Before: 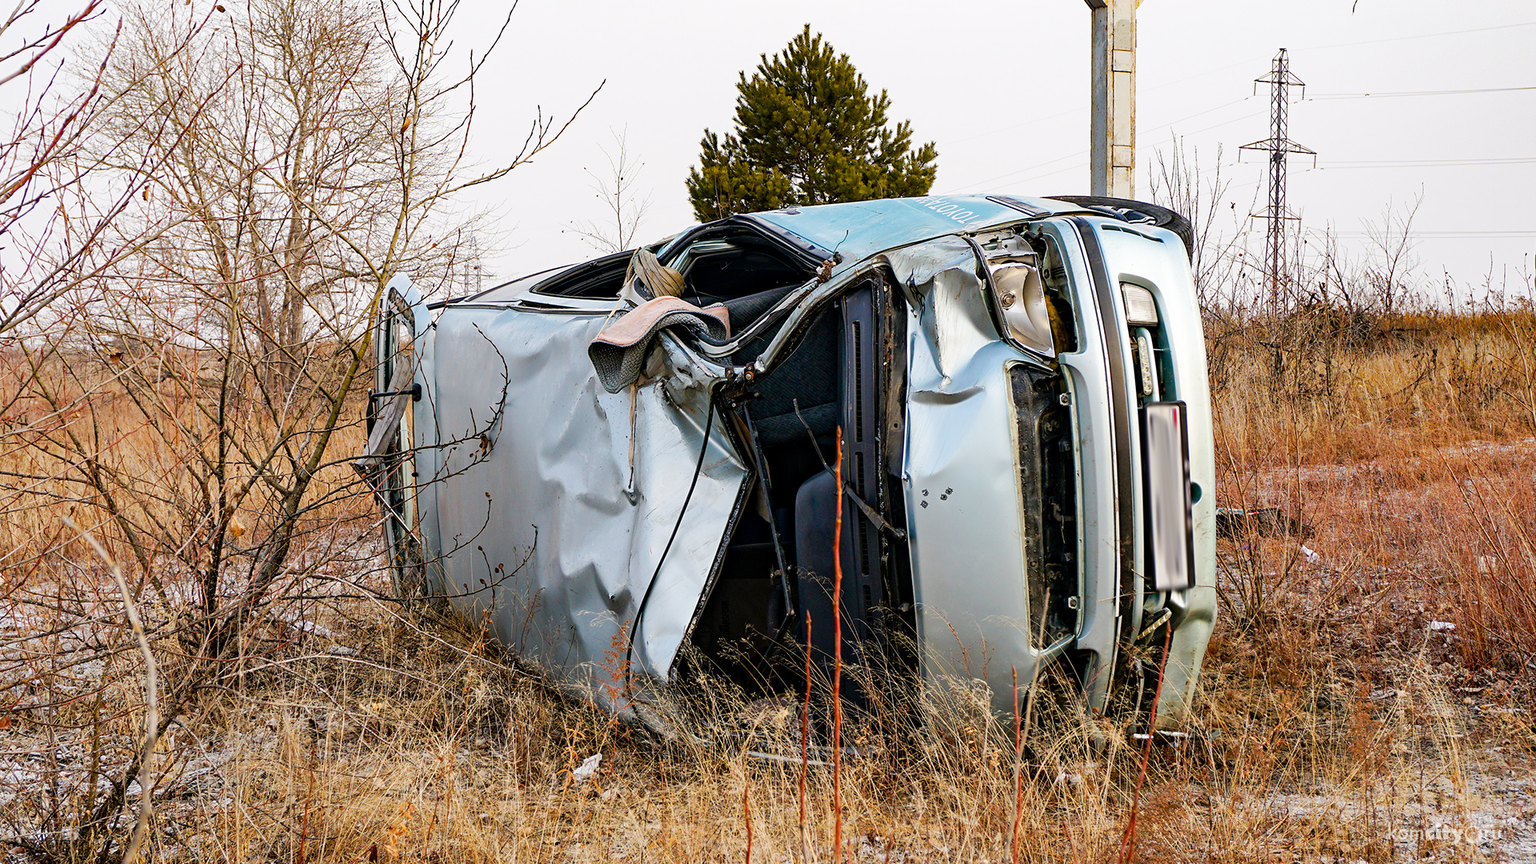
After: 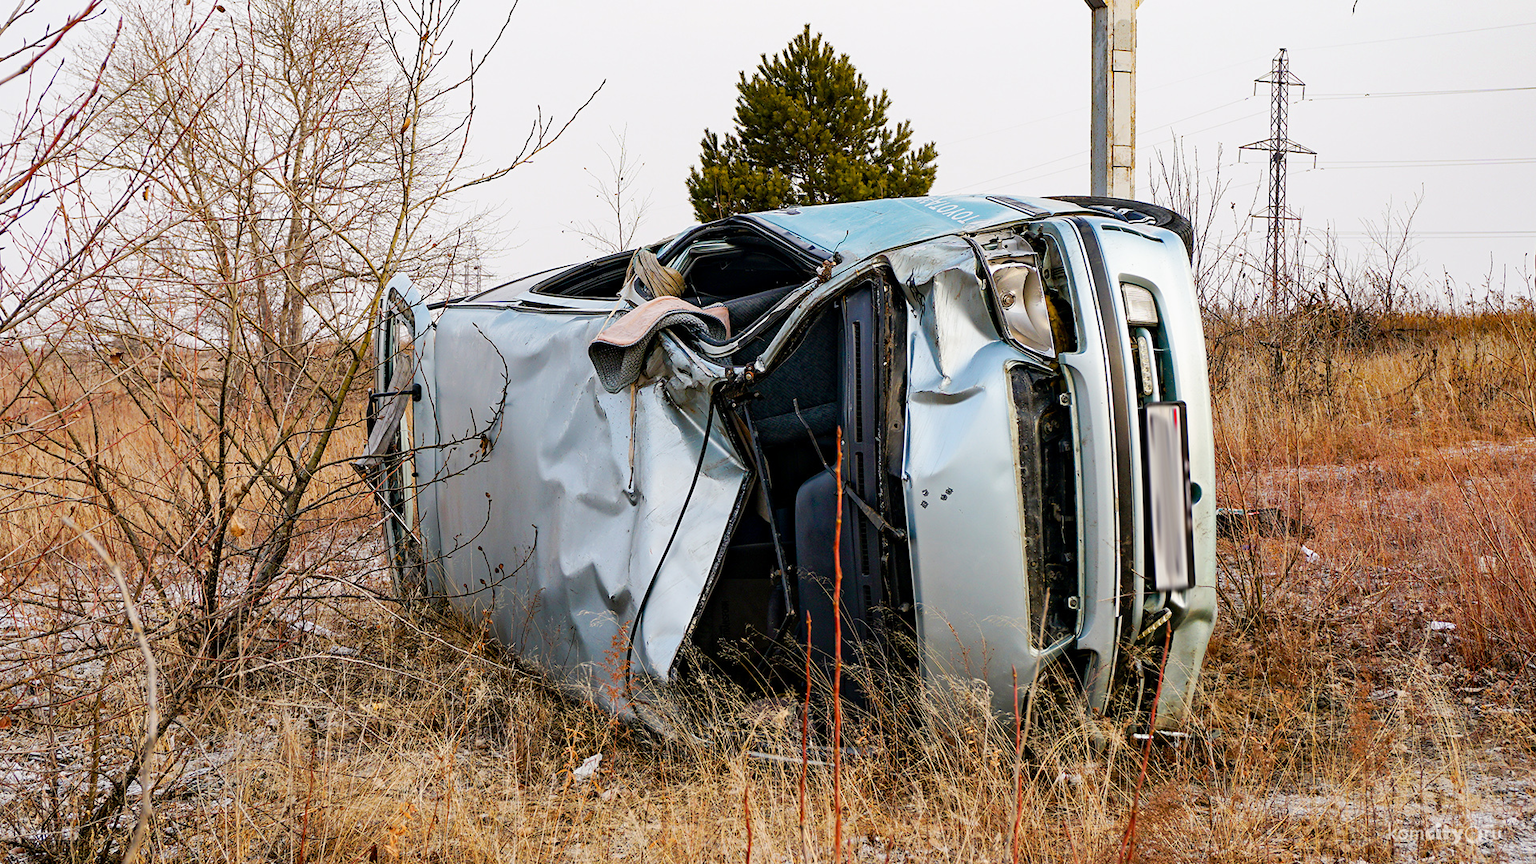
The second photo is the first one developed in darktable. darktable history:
exposure: exposure -0.054 EV, compensate highlight preservation false
color calibration: illuminant same as pipeline (D50), adaptation XYZ, x 0.346, y 0.359, temperature 5018.88 K
